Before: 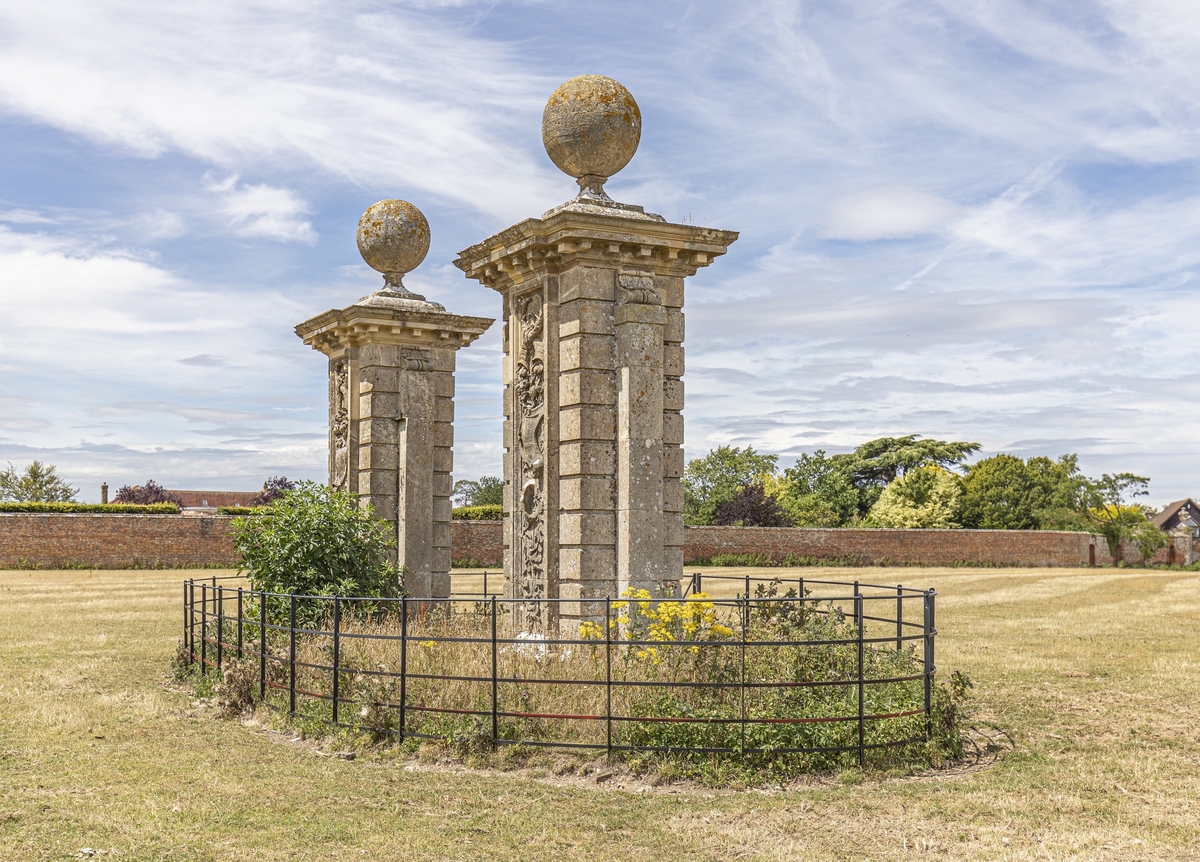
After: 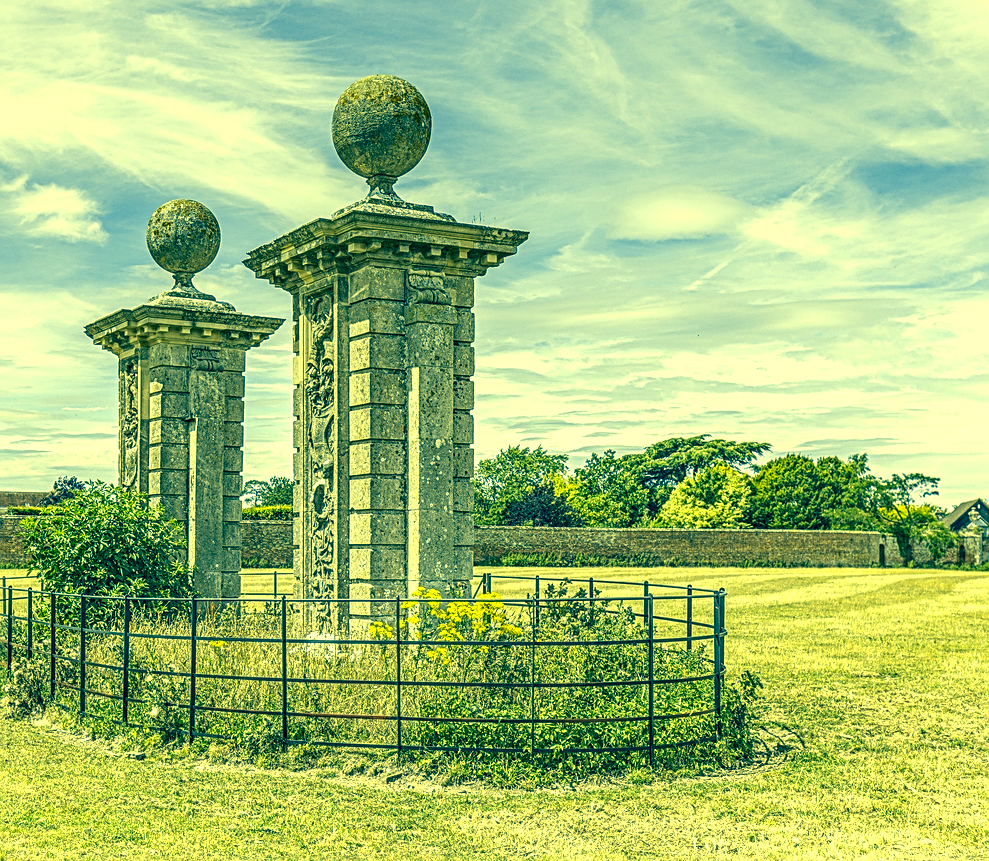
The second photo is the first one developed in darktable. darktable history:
crop: left 17.582%, bottom 0.031%
color correction: highlights a* -15.58, highlights b* 40, shadows a* -40, shadows b* -26.18
sharpen: on, module defaults
exposure: black level correction 0, exposure 0.7 EV, compensate exposure bias true, compensate highlight preservation false
graduated density: rotation -0.352°, offset 57.64
local contrast: detail 160%
